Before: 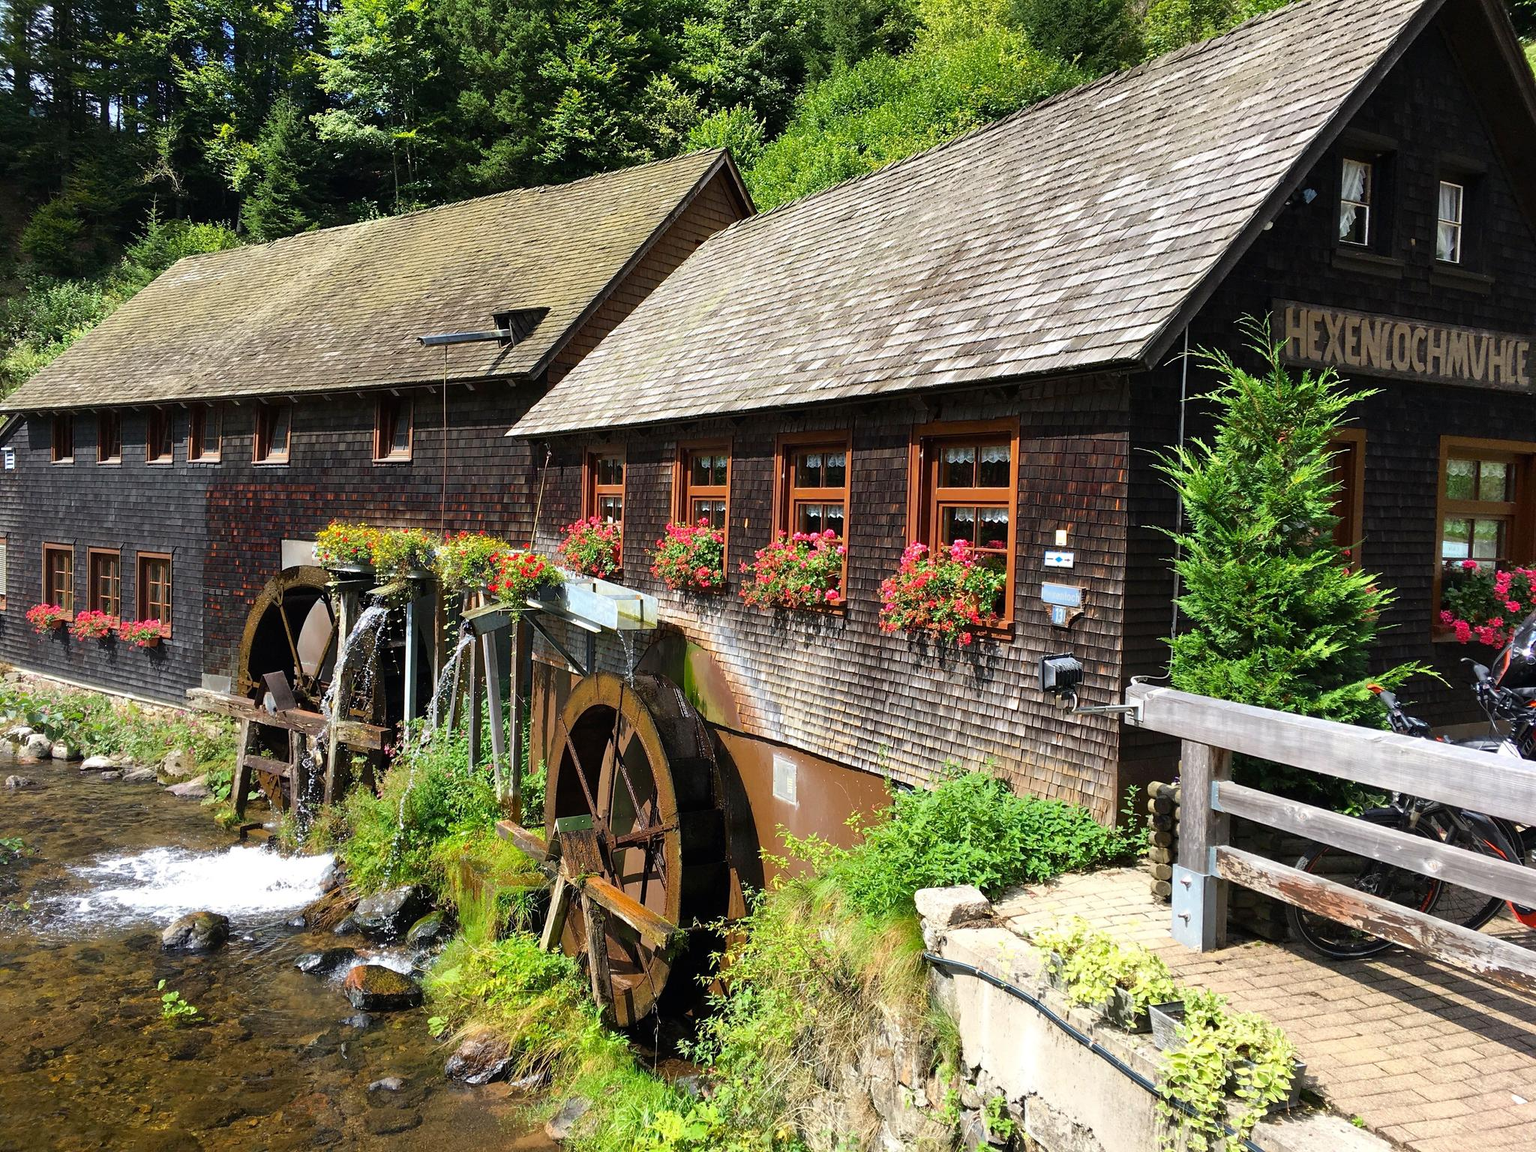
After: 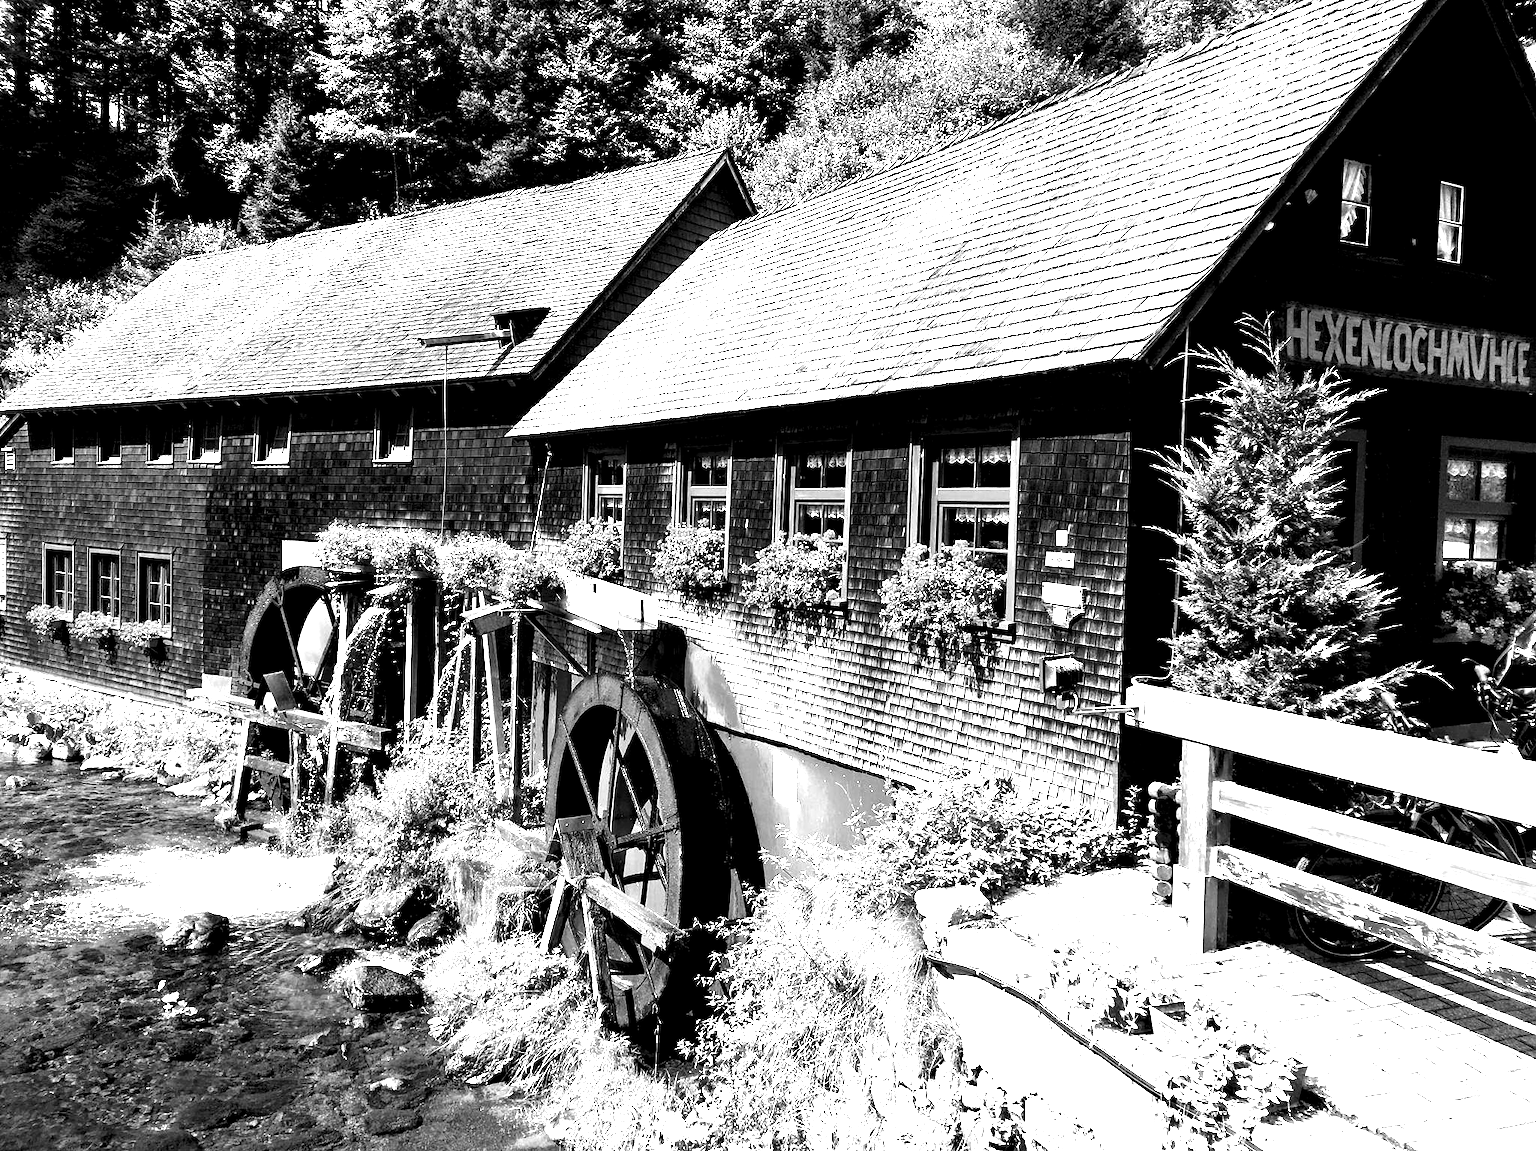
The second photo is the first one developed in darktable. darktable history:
tone equalizer: -8 EV -0.75 EV, -7 EV -0.7 EV, -6 EV -0.6 EV, -5 EV -0.4 EV, -3 EV 0.4 EV, -2 EV 0.6 EV, -1 EV 0.7 EV, +0 EV 0.75 EV, edges refinement/feathering 500, mask exposure compensation -1.57 EV, preserve details no
monochrome: on, module defaults
color correction: highlights a* -4.18, highlights b* -10.81
exposure: exposure 1.061 EV, compensate highlight preservation false
contrast brightness saturation: brightness -0.52
rgb levels: levels [[0.027, 0.429, 0.996], [0, 0.5, 1], [0, 0.5, 1]]
